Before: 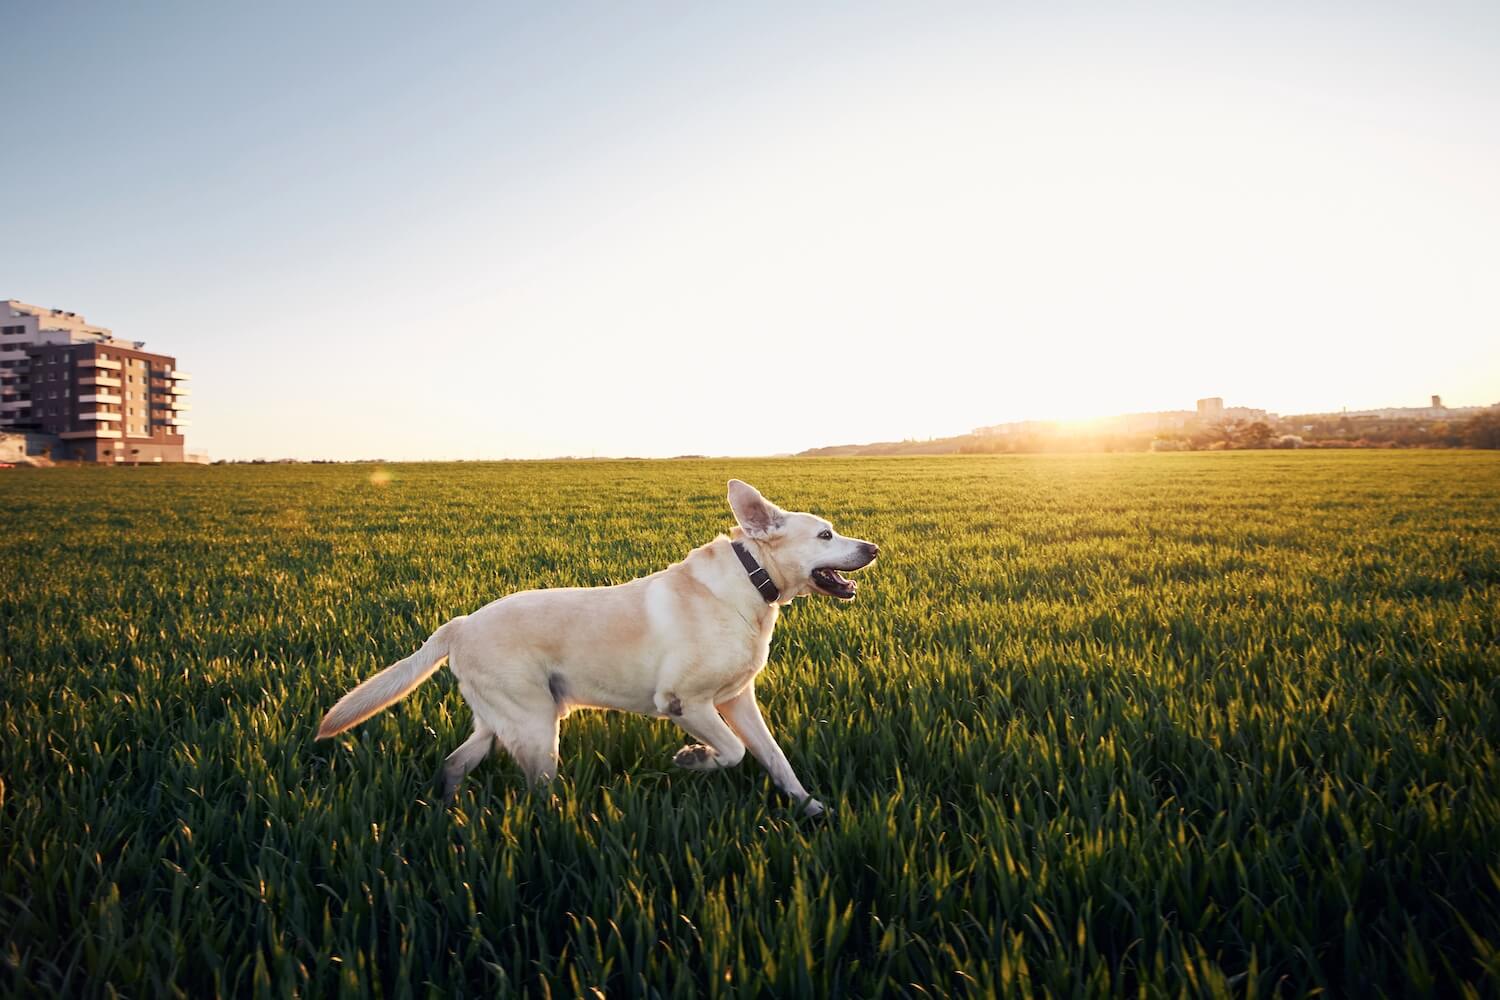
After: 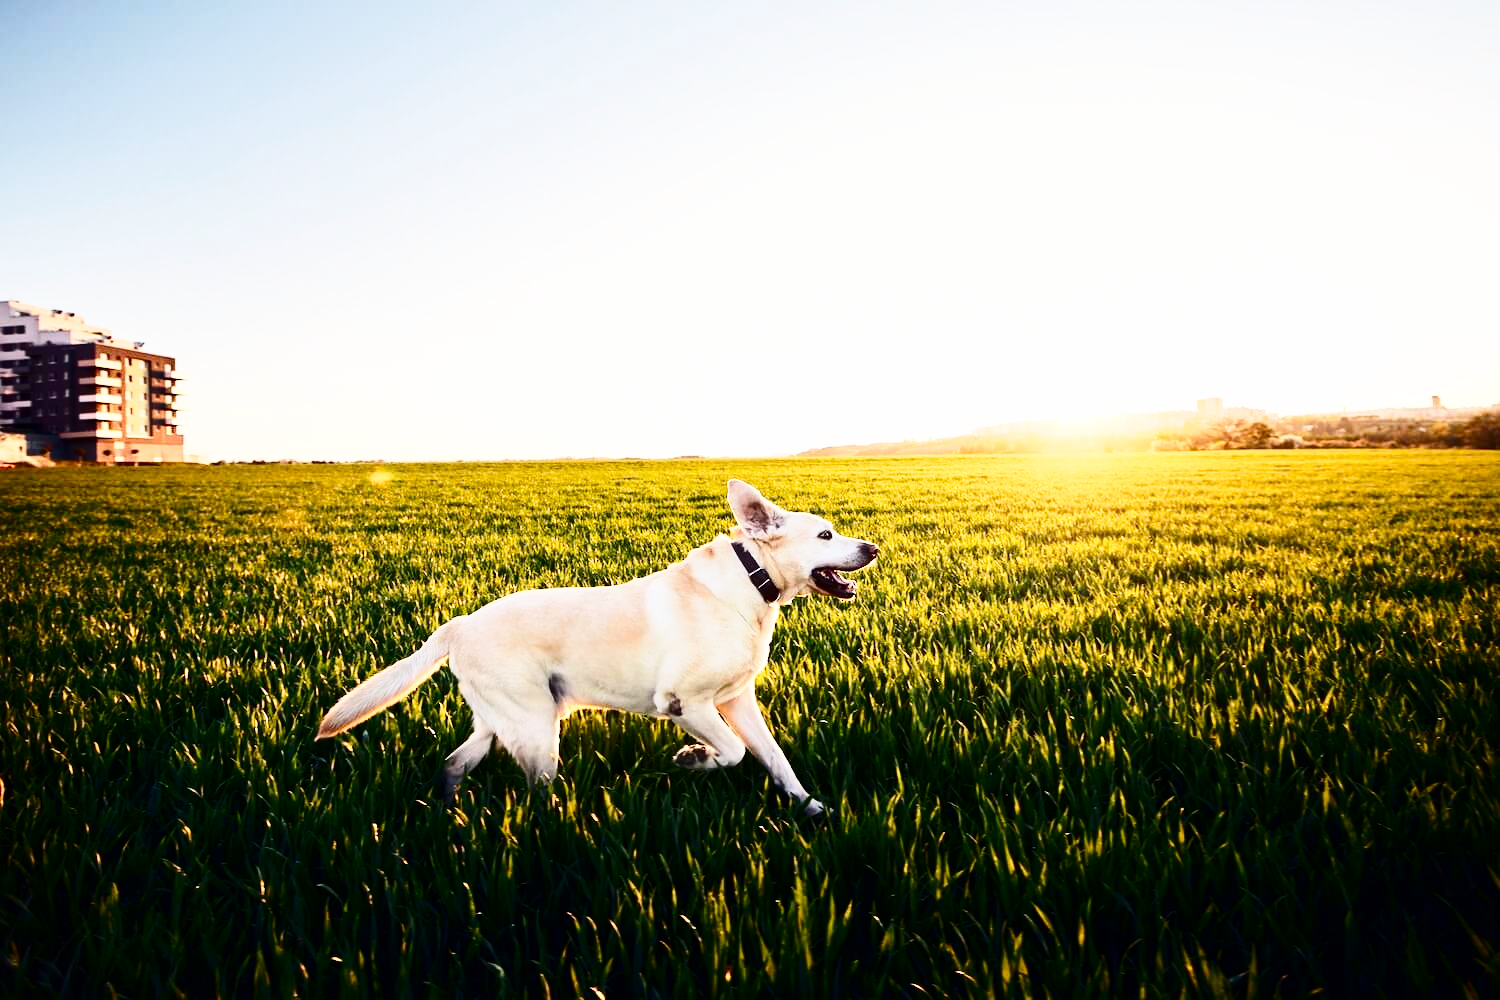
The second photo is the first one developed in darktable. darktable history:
contrast brightness saturation: contrast 0.303, brightness -0.073, saturation 0.173
base curve: curves: ch0 [(0, 0) (0.028, 0.03) (0.121, 0.232) (0.46, 0.748) (0.859, 0.968) (1, 1)], preserve colors none
shadows and highlights: shadows 4.92, highlights color adjustment 39.28%, soften with gaussian
